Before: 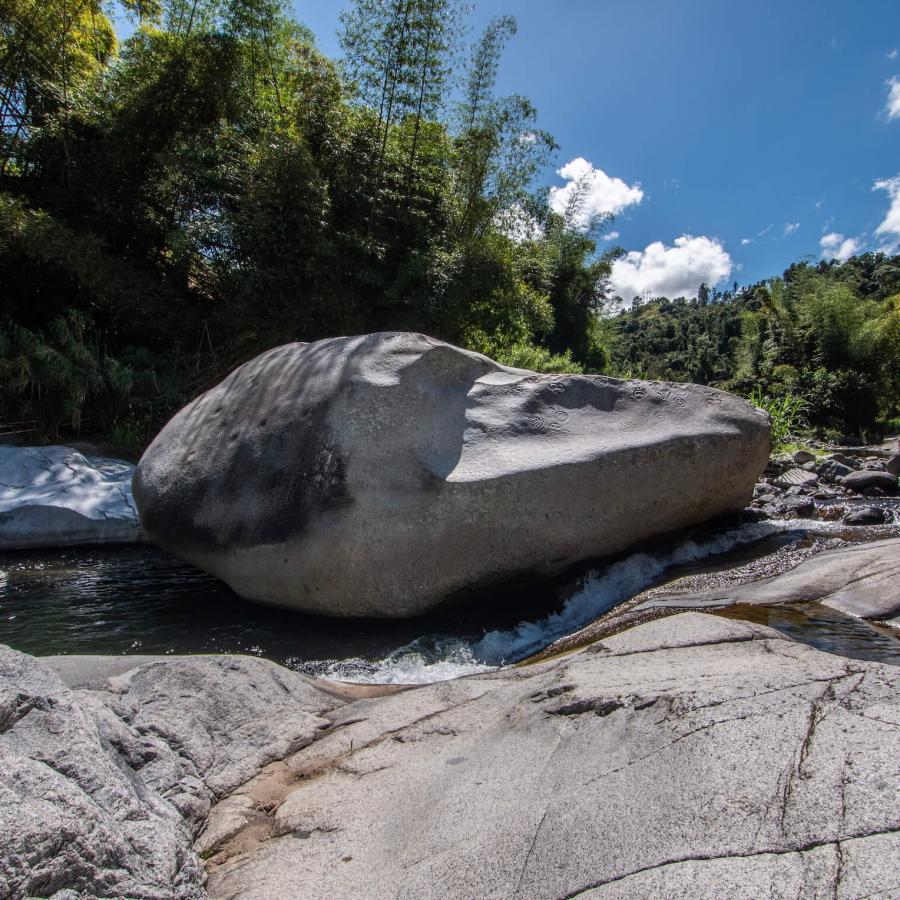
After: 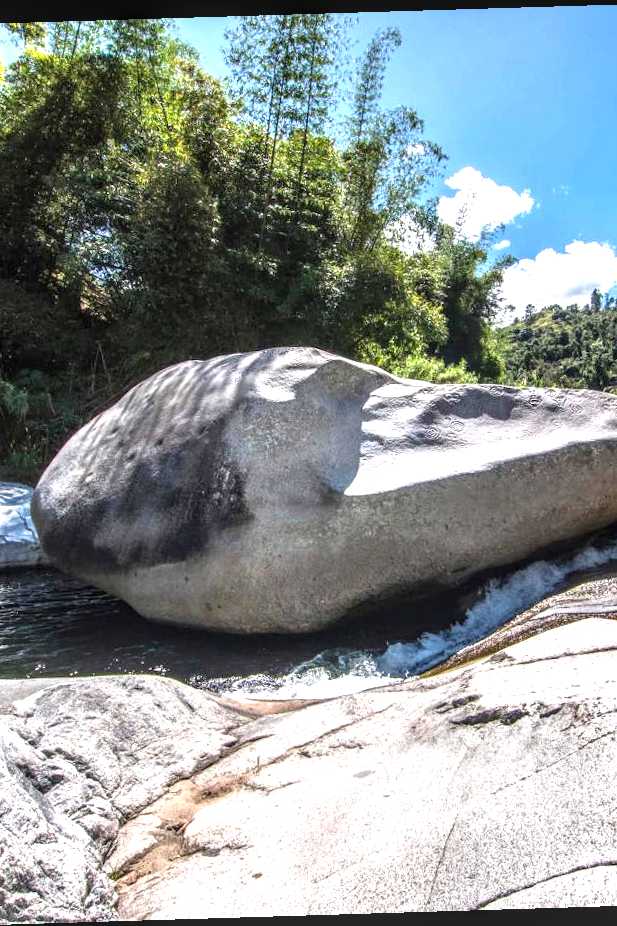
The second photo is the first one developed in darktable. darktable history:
exposure: black level correction 0, exposure 1.5 EV, compensate exposure bias true, compensate highlight preservation false
local contrast: on, module defaults
crop and rotate: left 12.648%, right 20.685%
rotate and perspective: rotation -1.75°, automatic cropping off
